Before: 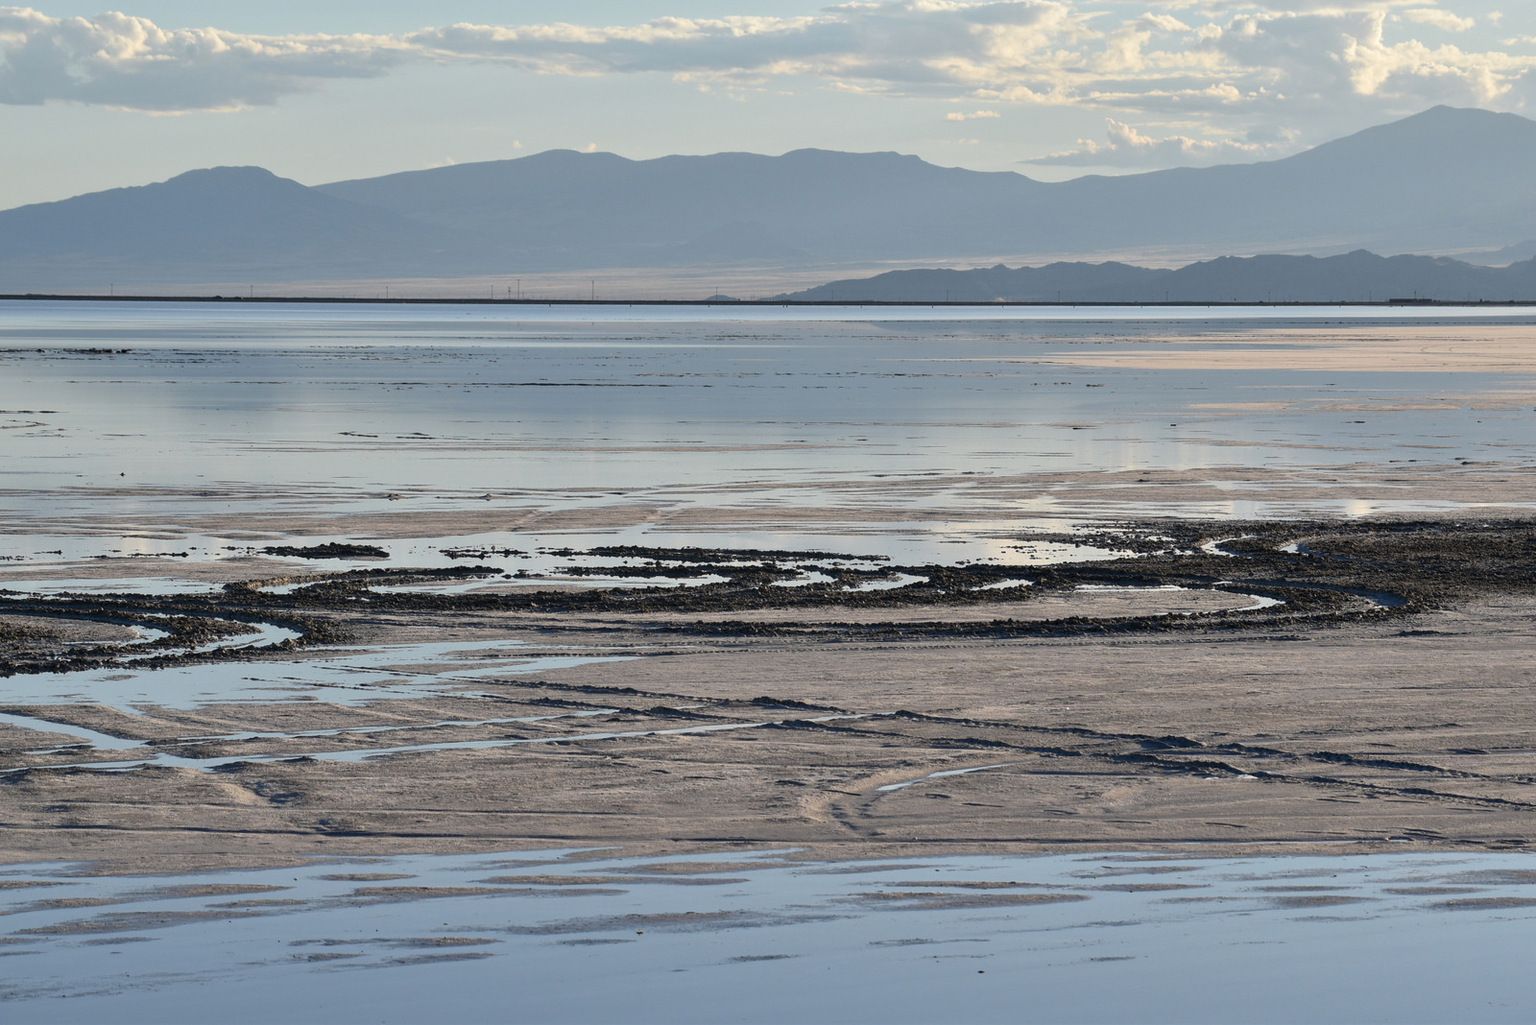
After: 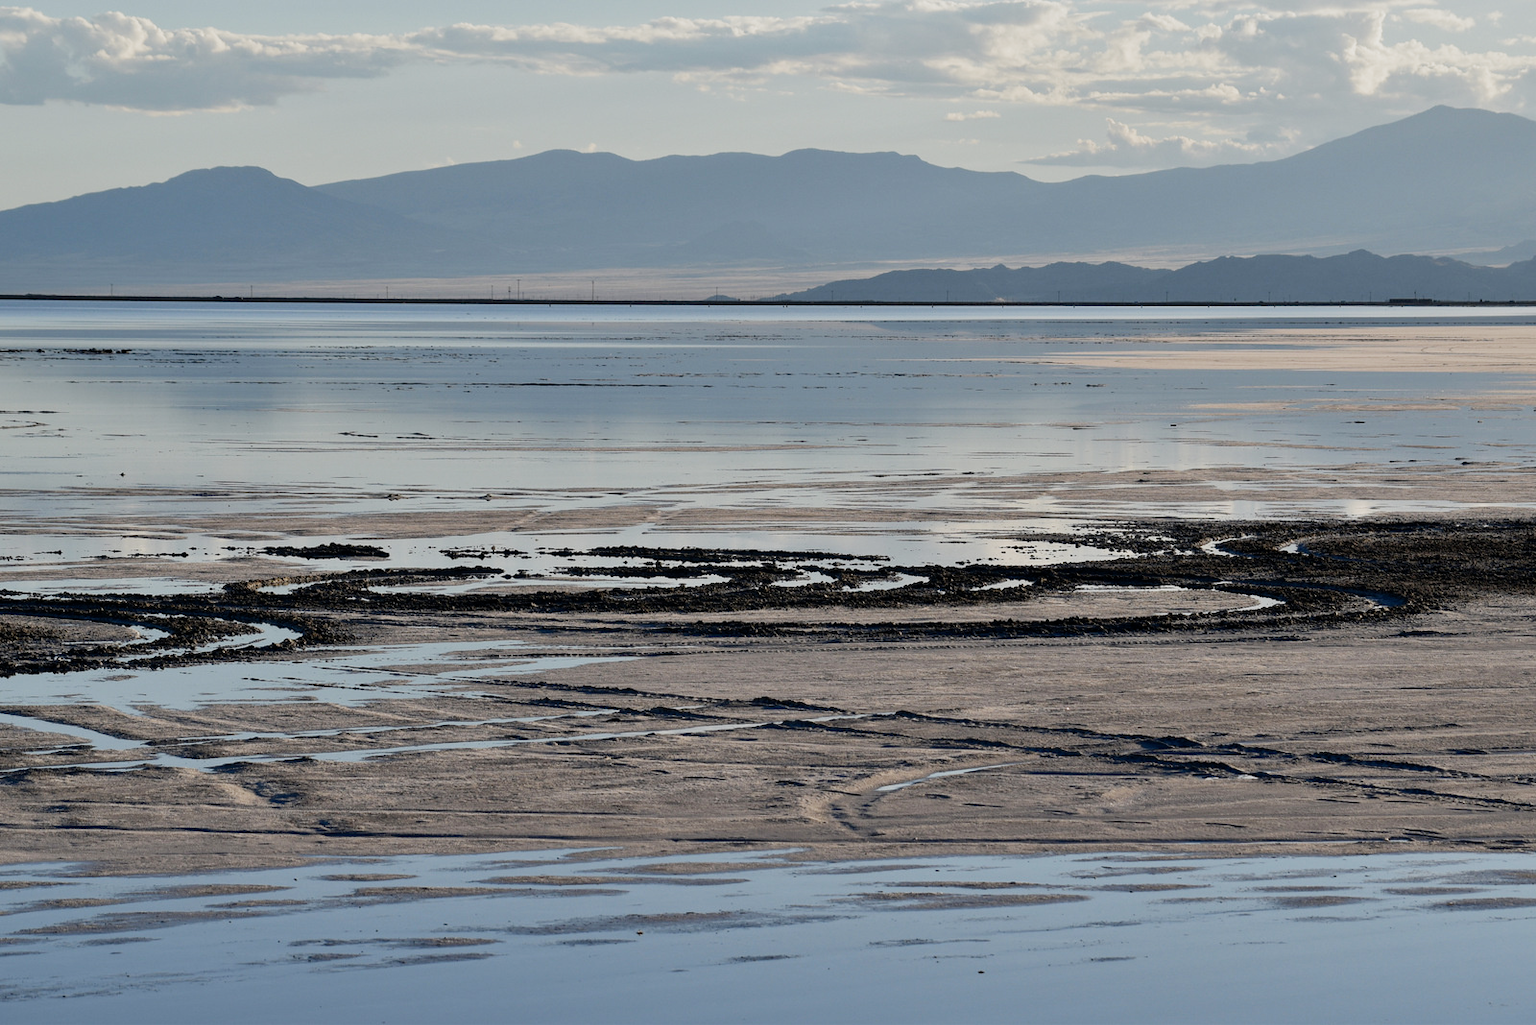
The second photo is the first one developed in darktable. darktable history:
filmic rgb: middle gray luminance 21.55%, black relative exposure -14.03 EV, white relative exposure 2.96 EV, threshold 5.95 EV, target black luminance 0%, hardness 8.83, latitude 60.31%, contrast 1.209, highlights saturation mix 3.62%, shadows ↔ highlights balance 41.95%, add noise in highlights 0.001, preserve chrominance no, color science v3 (2019), use custom middle-gray values true, contrast in highlights soft, enable highlight reconstruction true
